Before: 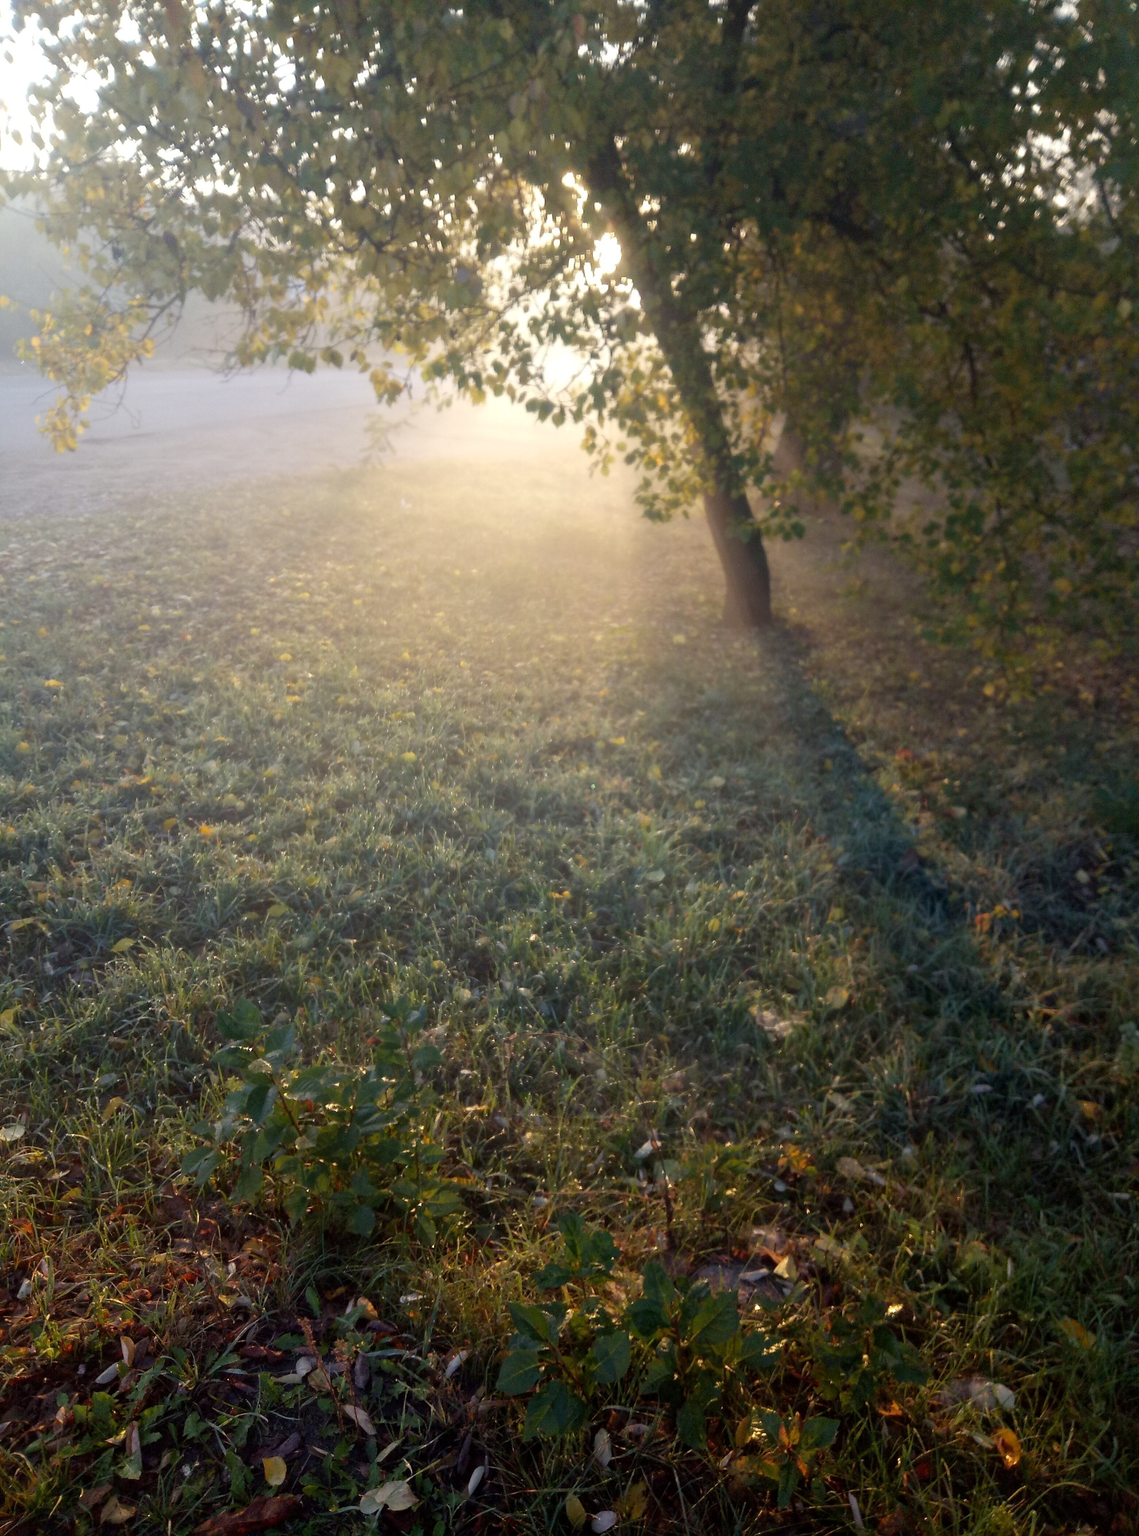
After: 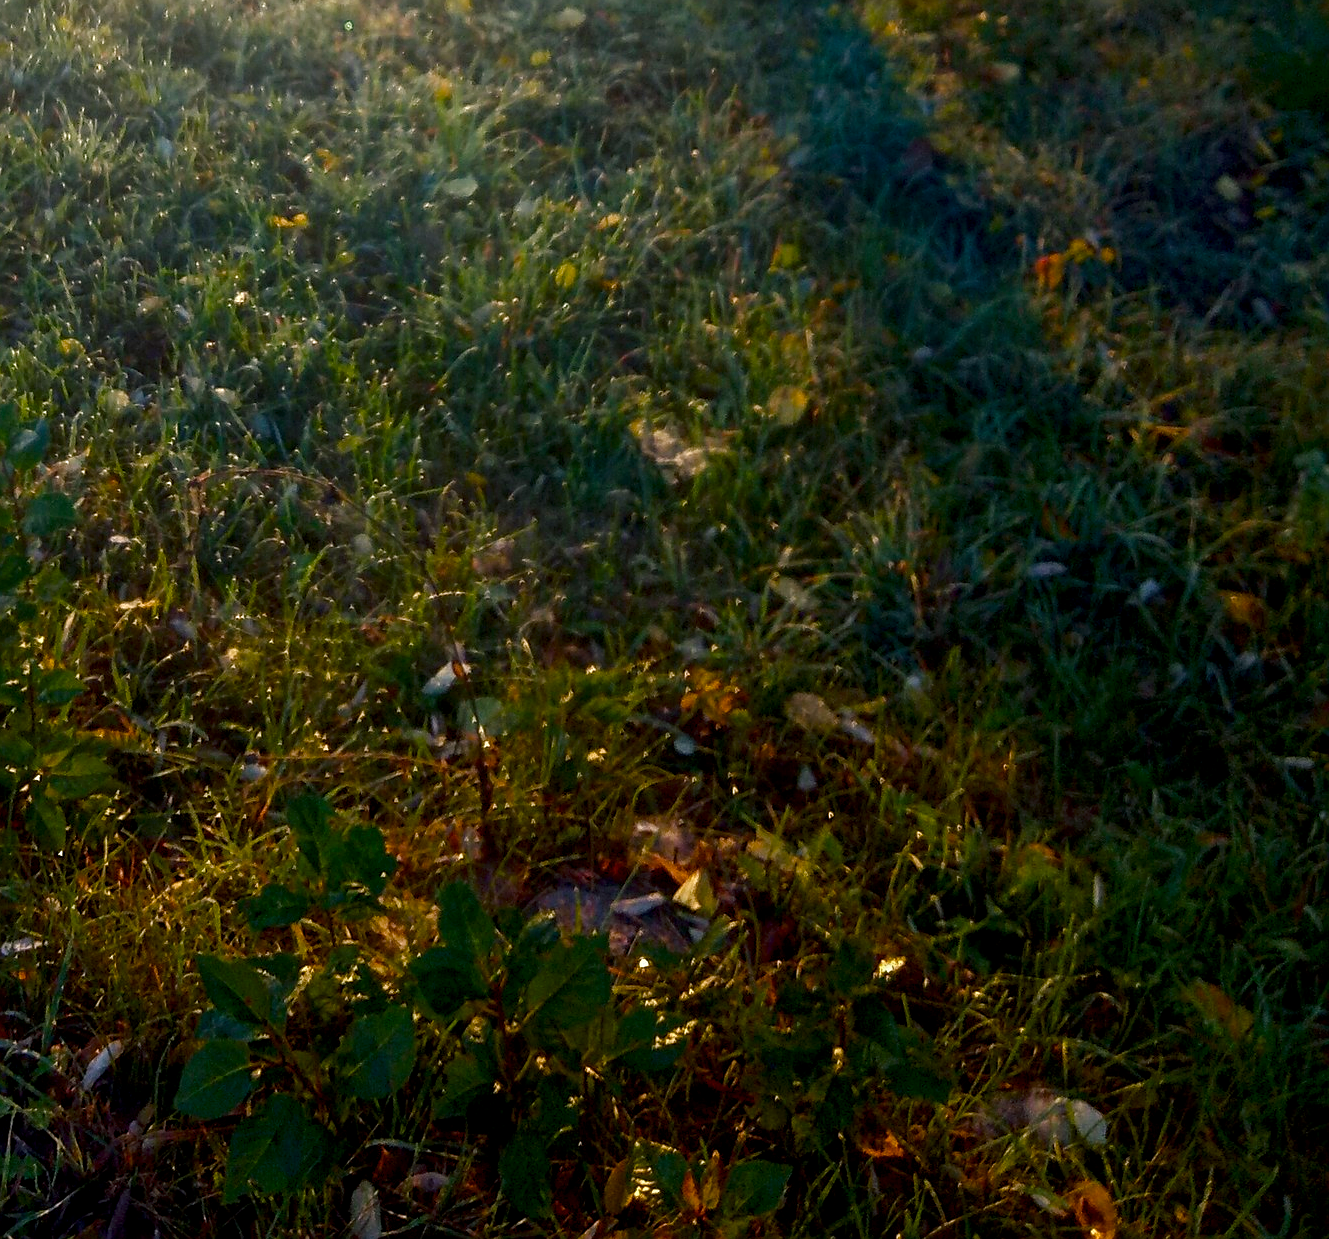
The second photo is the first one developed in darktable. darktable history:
color balance rgb: shadows lift › chroma 2.024%, shadows lift › hue 215.03°, perceptual saturation grading › global saturation 27.766%, perceptual saturation grading › highlights -25.297%, perceptual saturation grading › mid-tones 24.892%, perceptual saturation grading › shadows 49.377%
crop and rotate: left 35.072%, top 50.311%, bottom 4.83%
sharpen: on, module defaults
contrast brightness saturation: contrast 0.066, brightness -0.126, saturation 0.049
local contrast: on, module defaults
